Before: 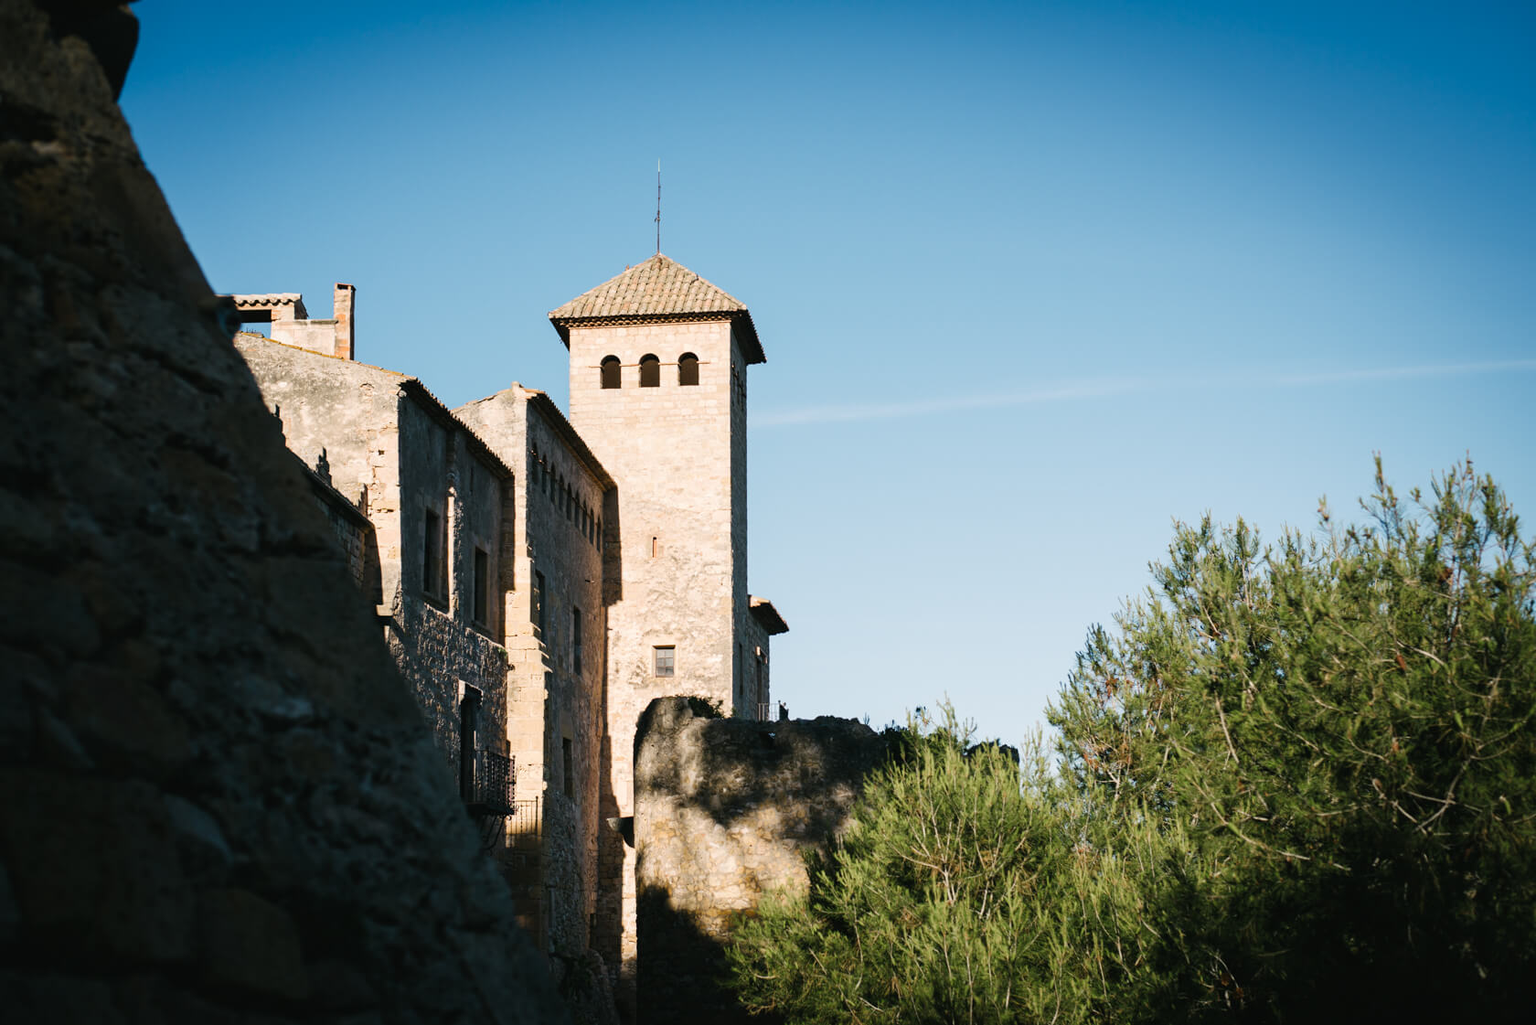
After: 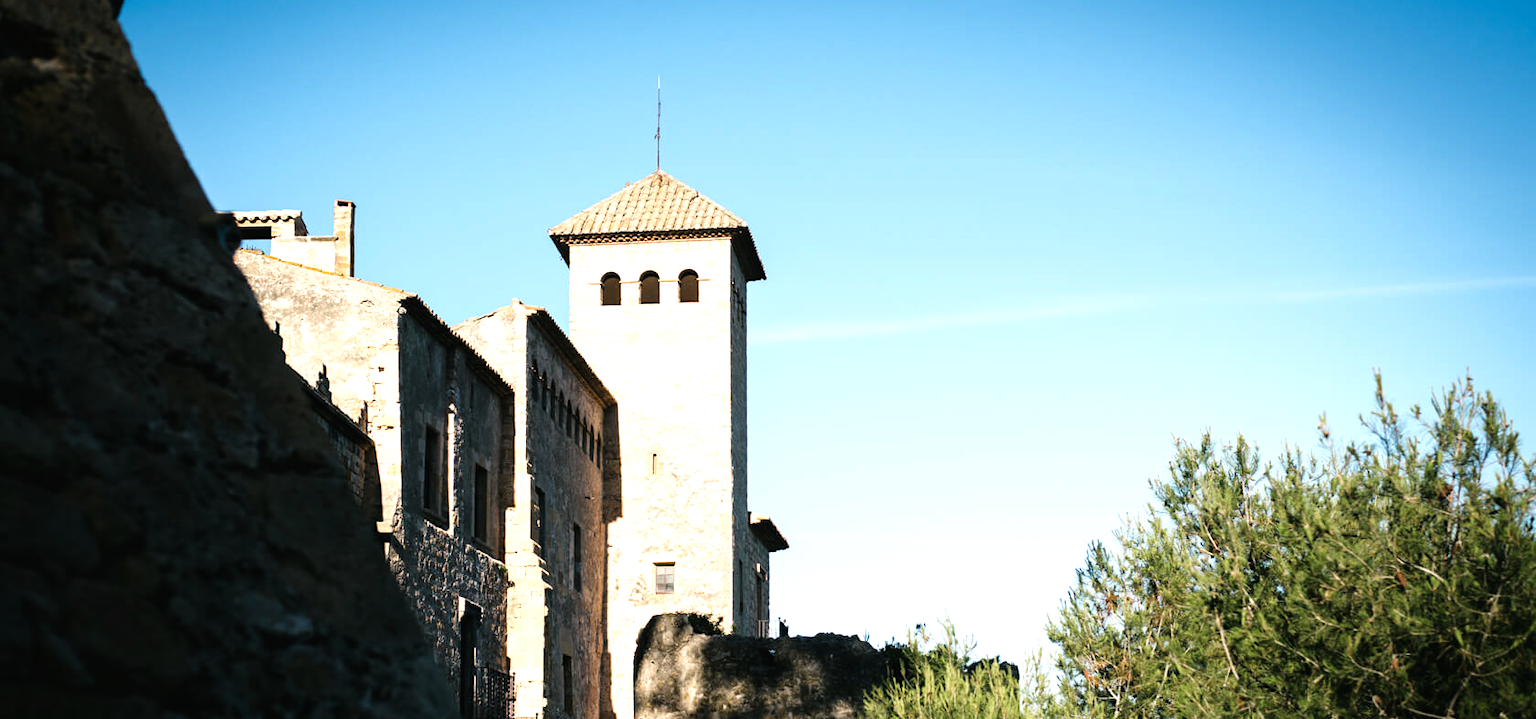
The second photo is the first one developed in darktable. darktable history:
crop and rotate: top 8.218%, bottom 21.547%
tone equalizer: -8 EV -0.758 EV, -7 EV -0.691 EV, -6 EV -0.572 EV, -5 EV -0.394 EV, -3 EV 0.368 EV, -2 EV 0.6 EV, -1 EV 0.69 EV, +0 EV 0.721 EV
